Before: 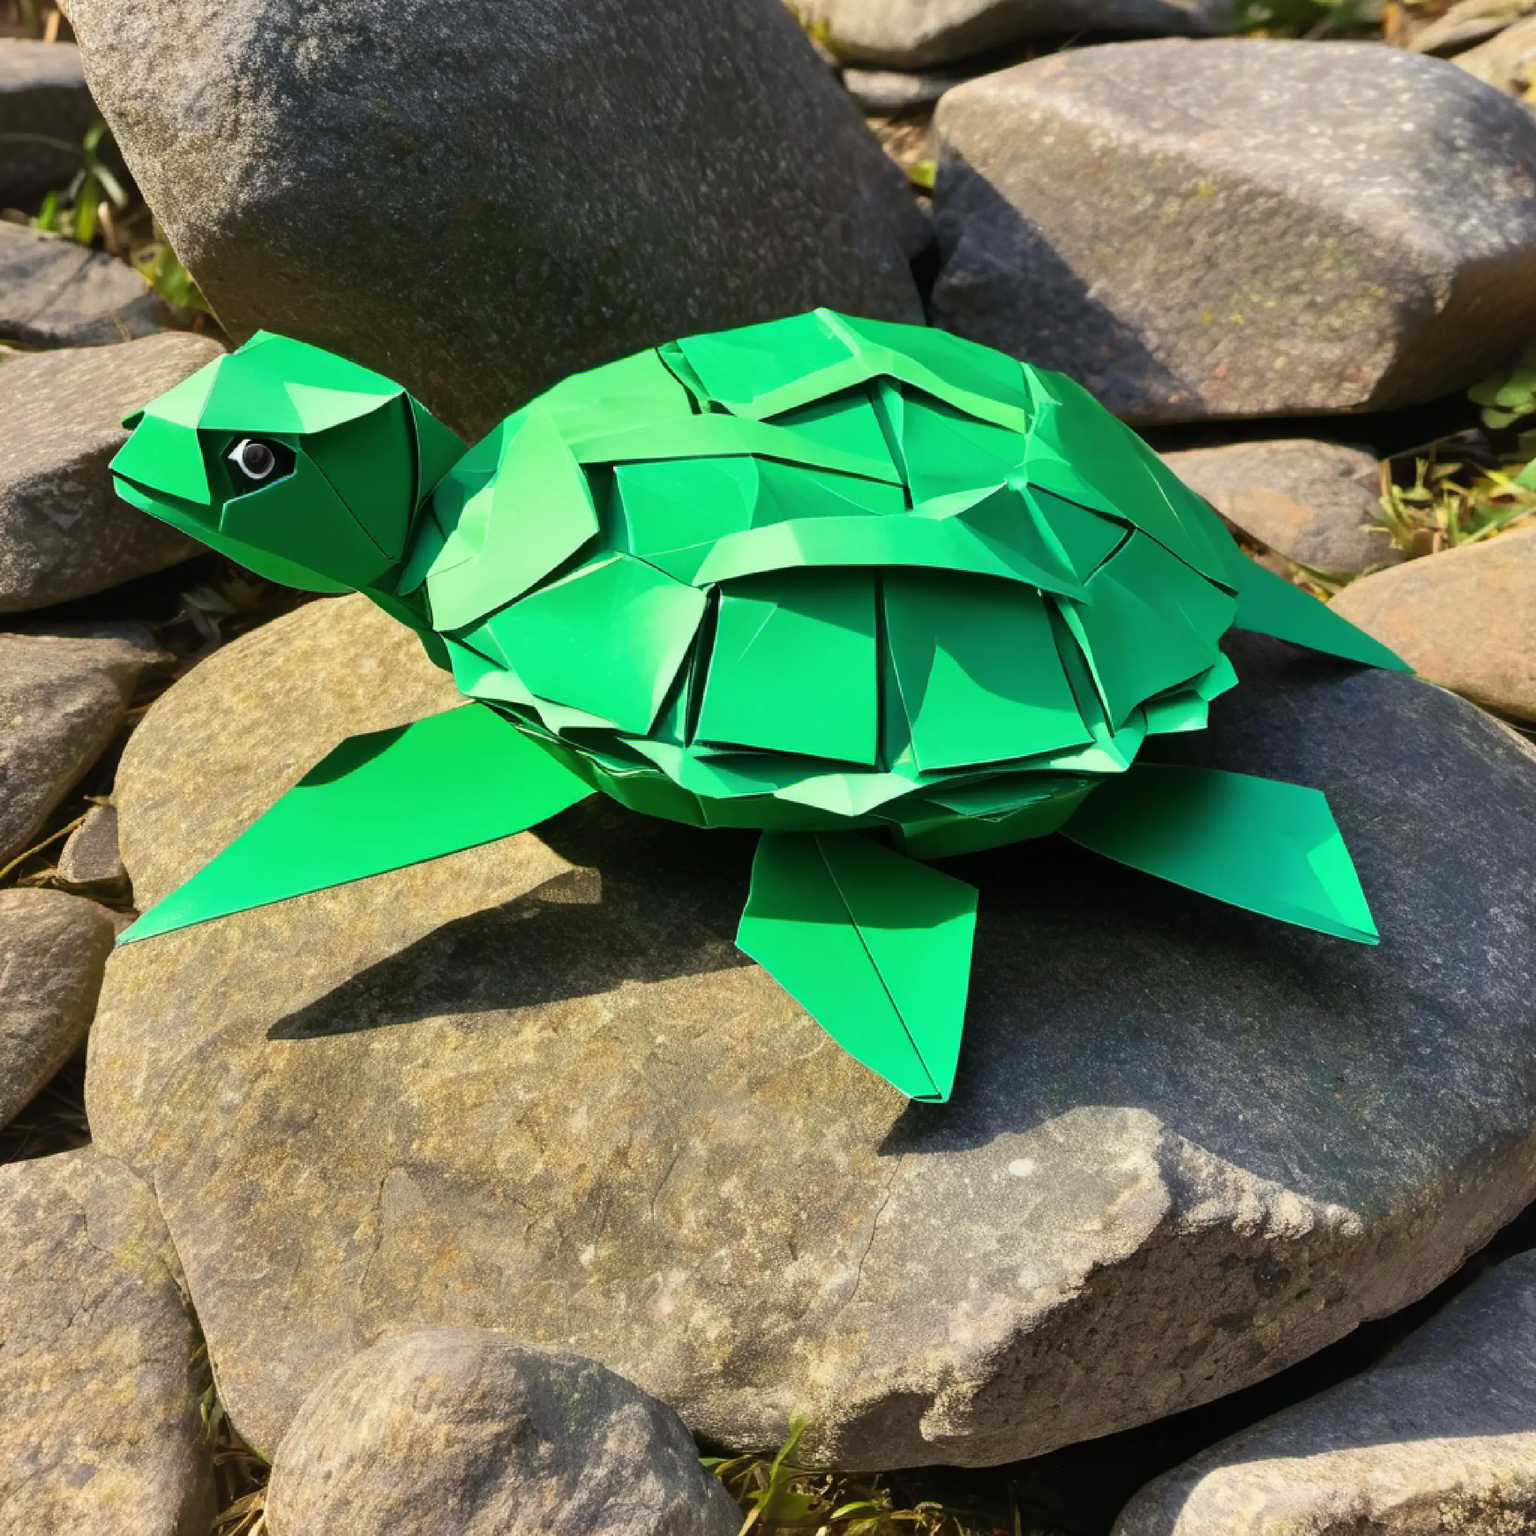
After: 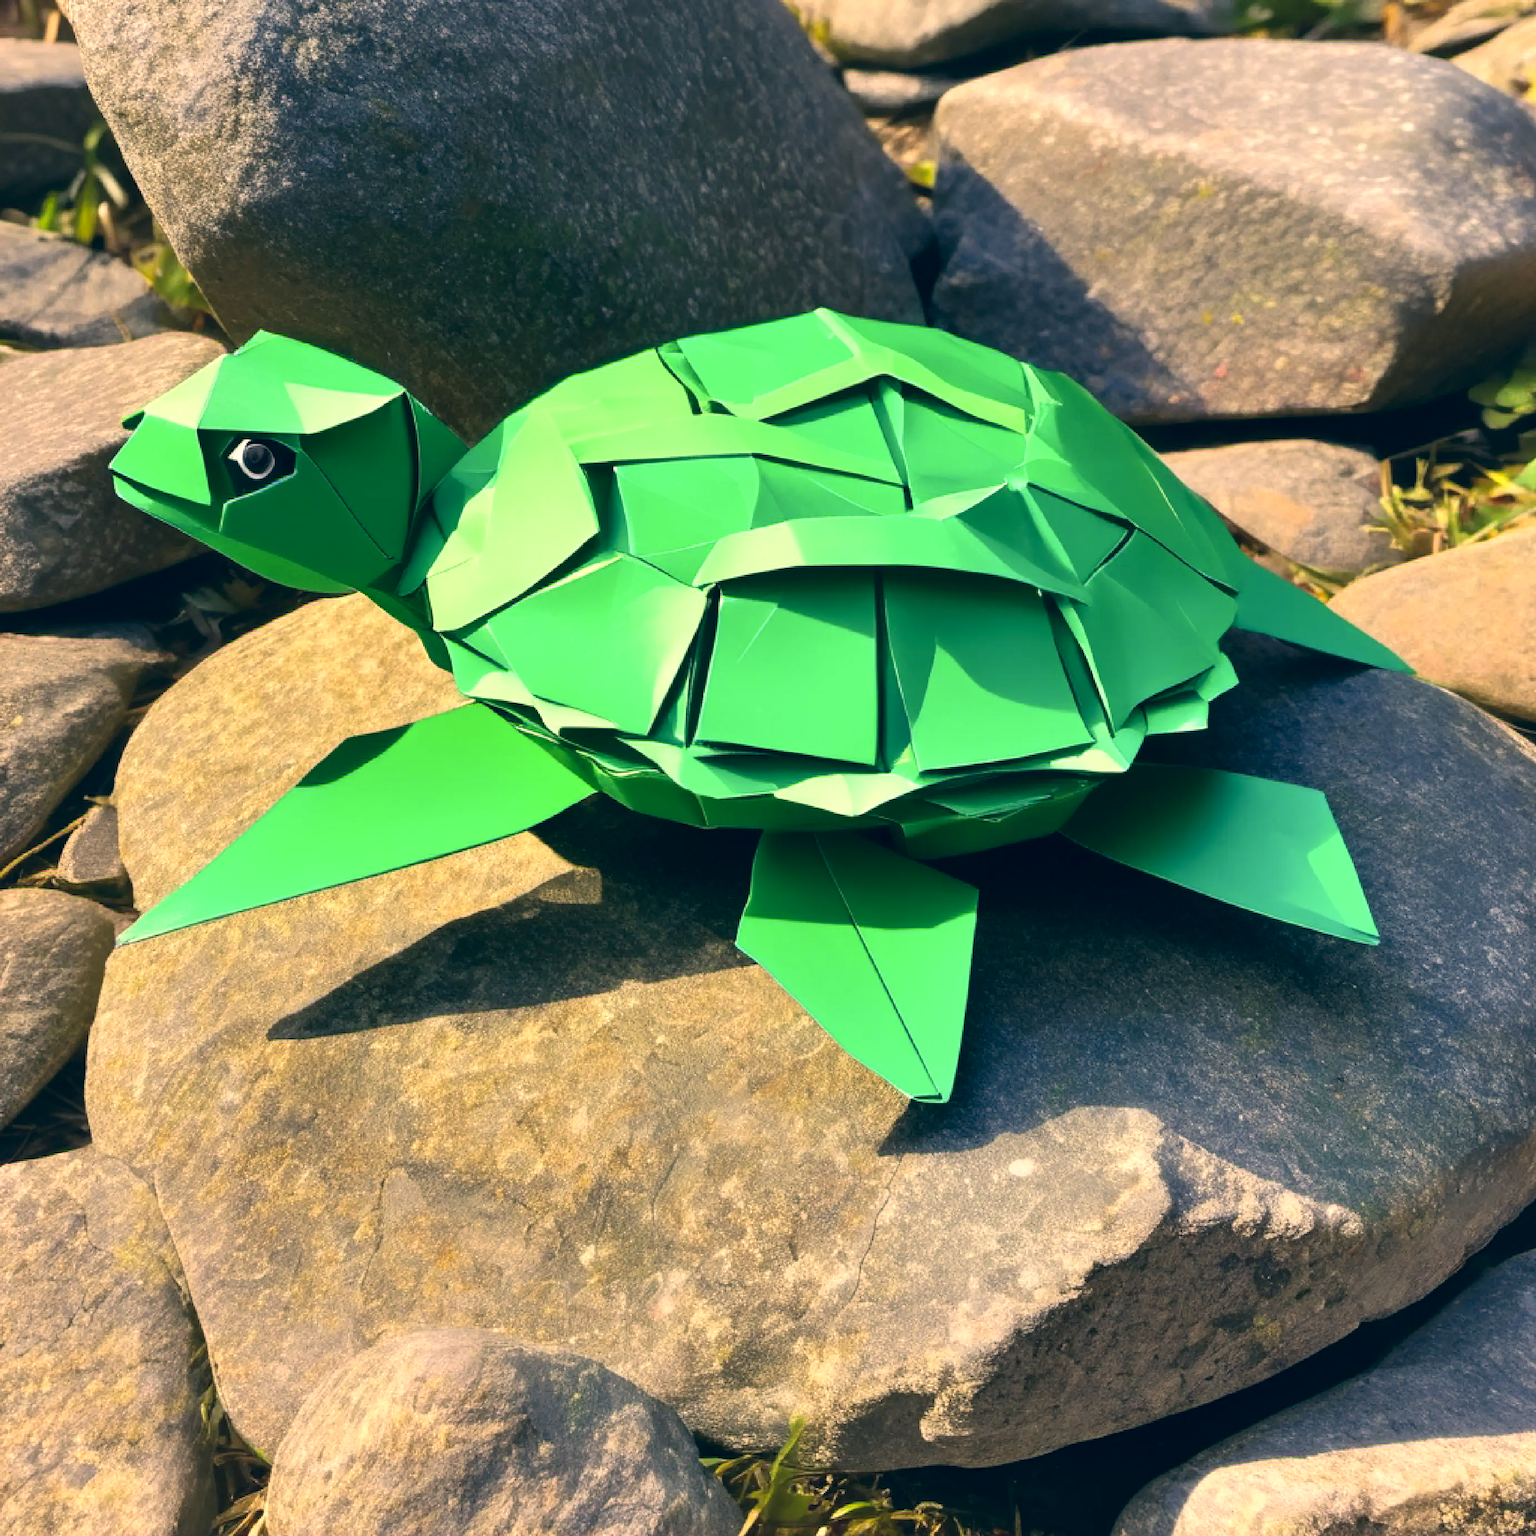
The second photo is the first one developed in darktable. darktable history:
exposure: exposure 0.296 EV, compensate highlight preservation false
color correction: highlights a* 10.36, highlights b* 13.91, shadows a* -10.11, shadows b* -14.91
